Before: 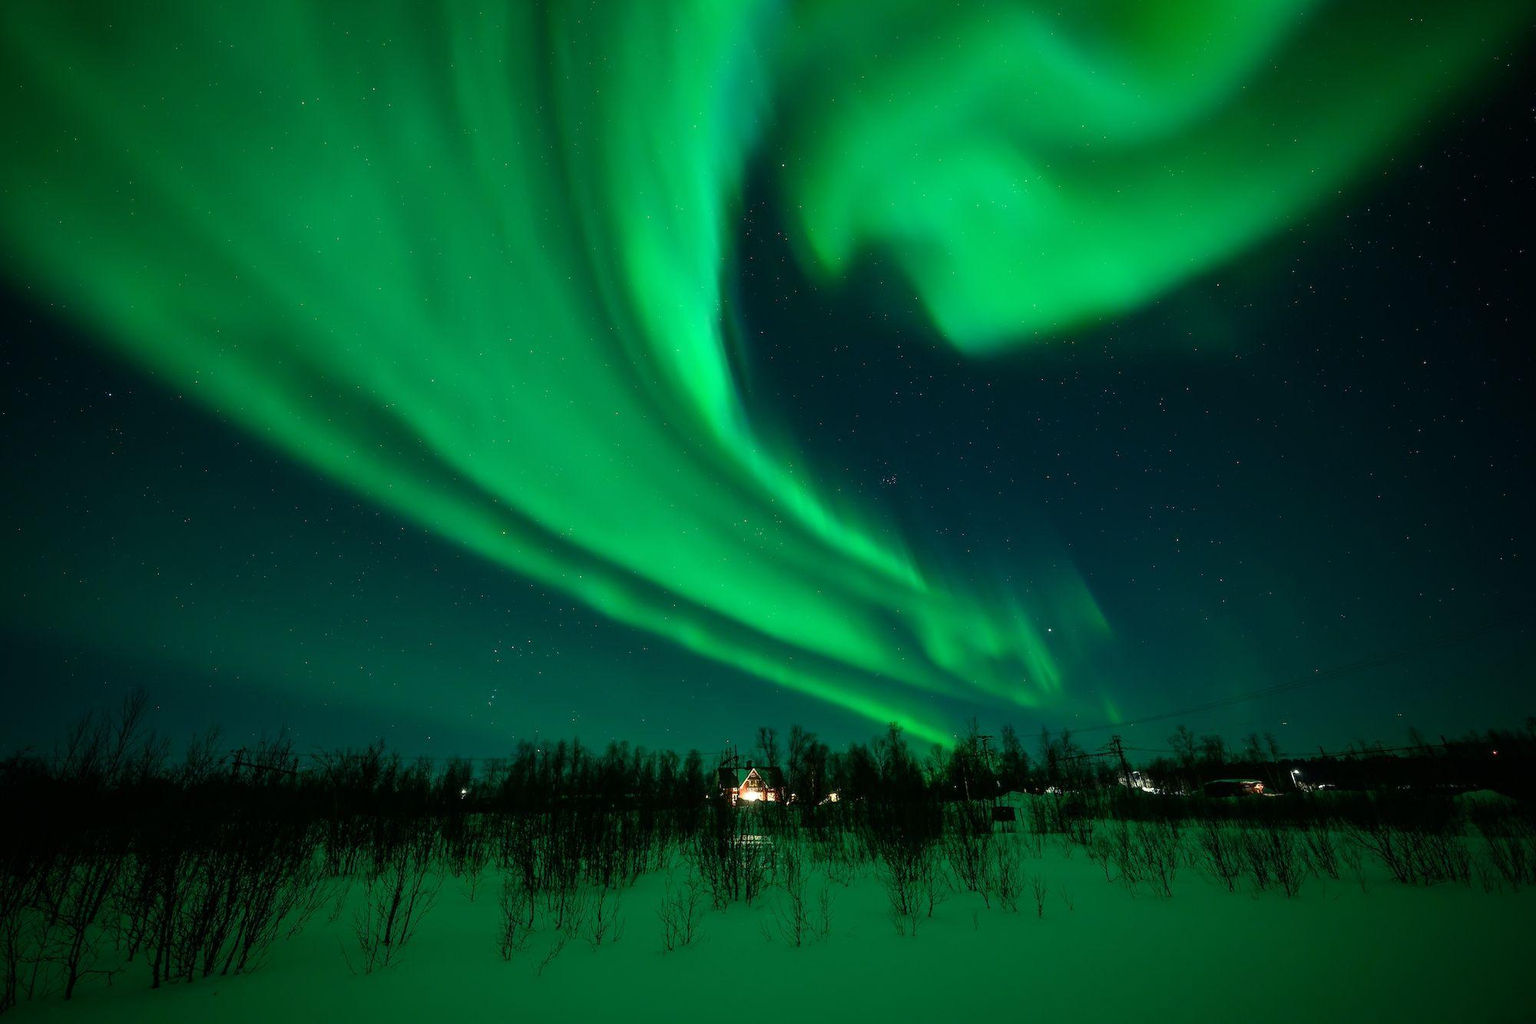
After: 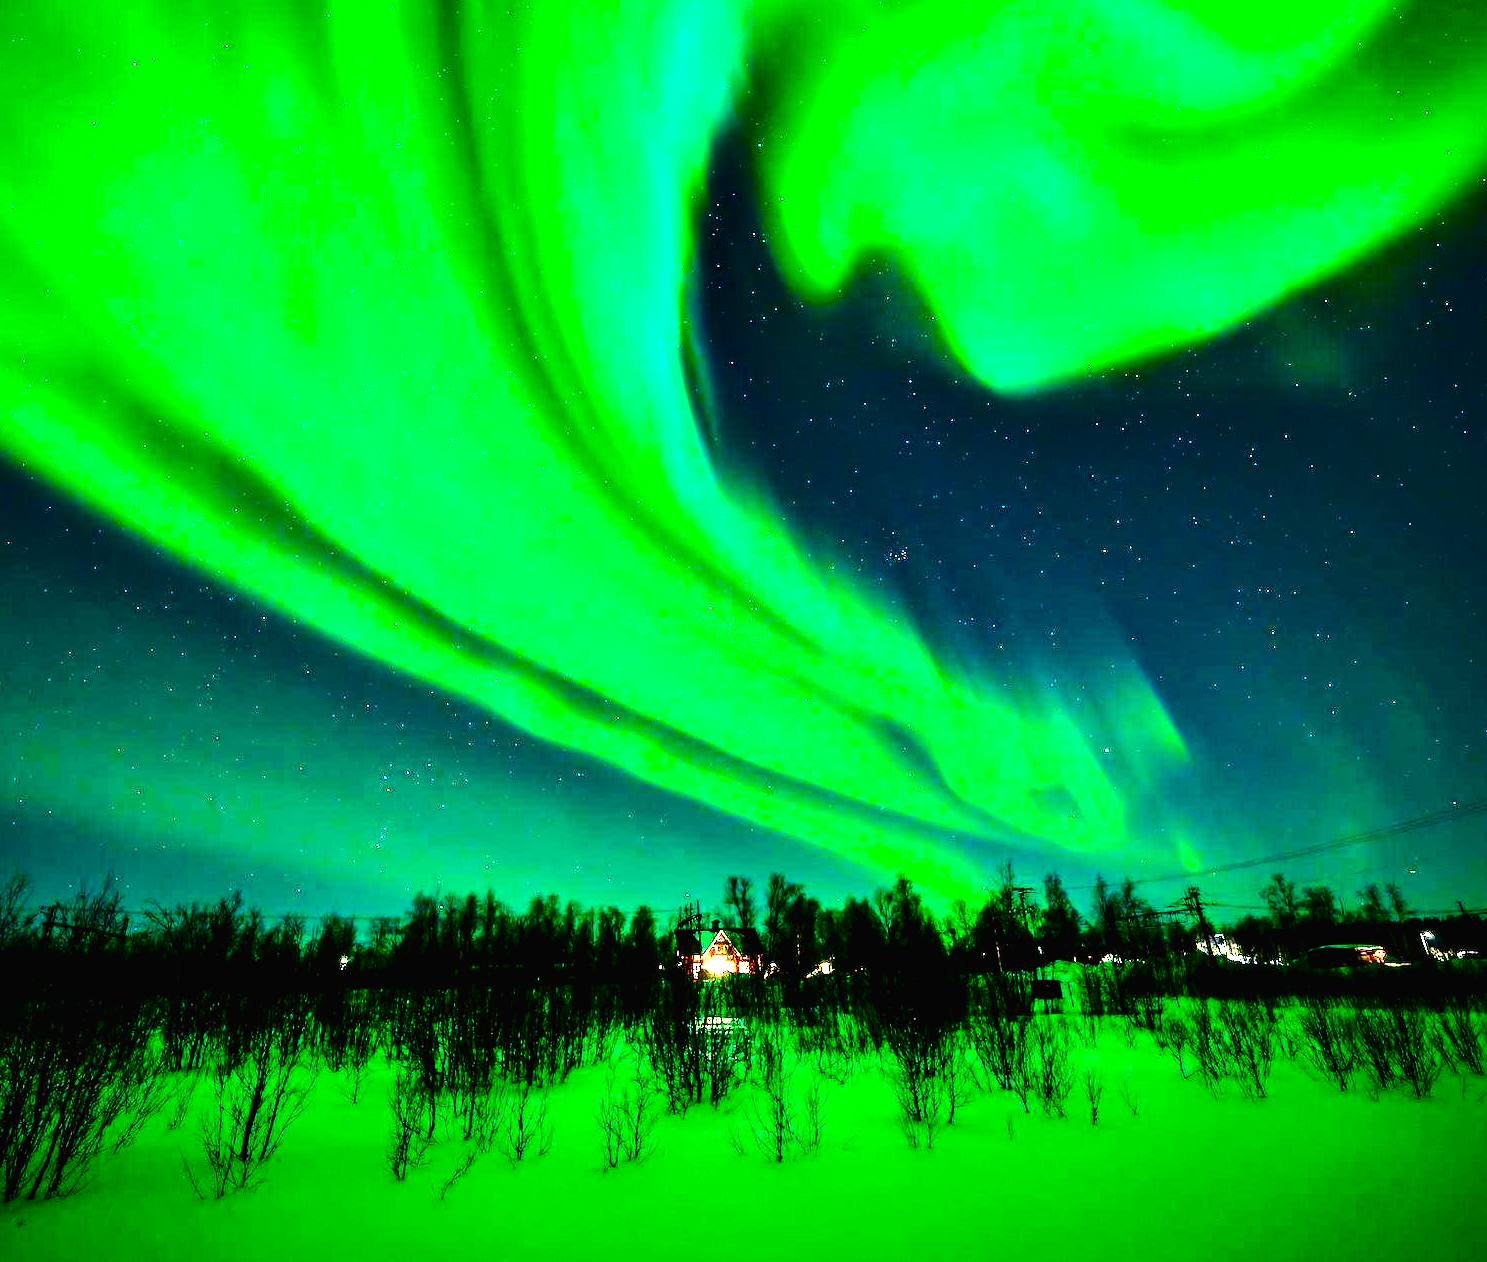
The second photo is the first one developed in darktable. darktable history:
crop and rotate: left 13.043%, top 5.28%, right 12.59%
exposure: black level correction 0, exposure 1.199 EV, compensate highlight preservation false
base curve: curves: ch0 [(0, 0) (0.036, 0.025) (0.121, 0.166) (0.206, 0.329) (0.605, 0.79) (1, 1)]
contrast brightness saturation: brightness -0.021, saturation 0.349
color balance rgb: power › hue 62.63°, global offset › luminance 0.246%, linear chroma grading › shadows 18.749%, linear chroma grading › highlights 3.527%, linear chroma grading › mid-tones 10.493%, perceptual saturation grading › global saturation 20%, perceptual saturation grading › highlights -24.833%, perceptual saturation grading › shadows 49.999%, perceptual brilliance grading › global brilliance 11.73%, perceptual brilliance grading › highlights 15.037%
contrast equalizer: y [[0.6 ×6], [0.55 ×6], [0 ×6], [0 ×6], [0 ×6]]
